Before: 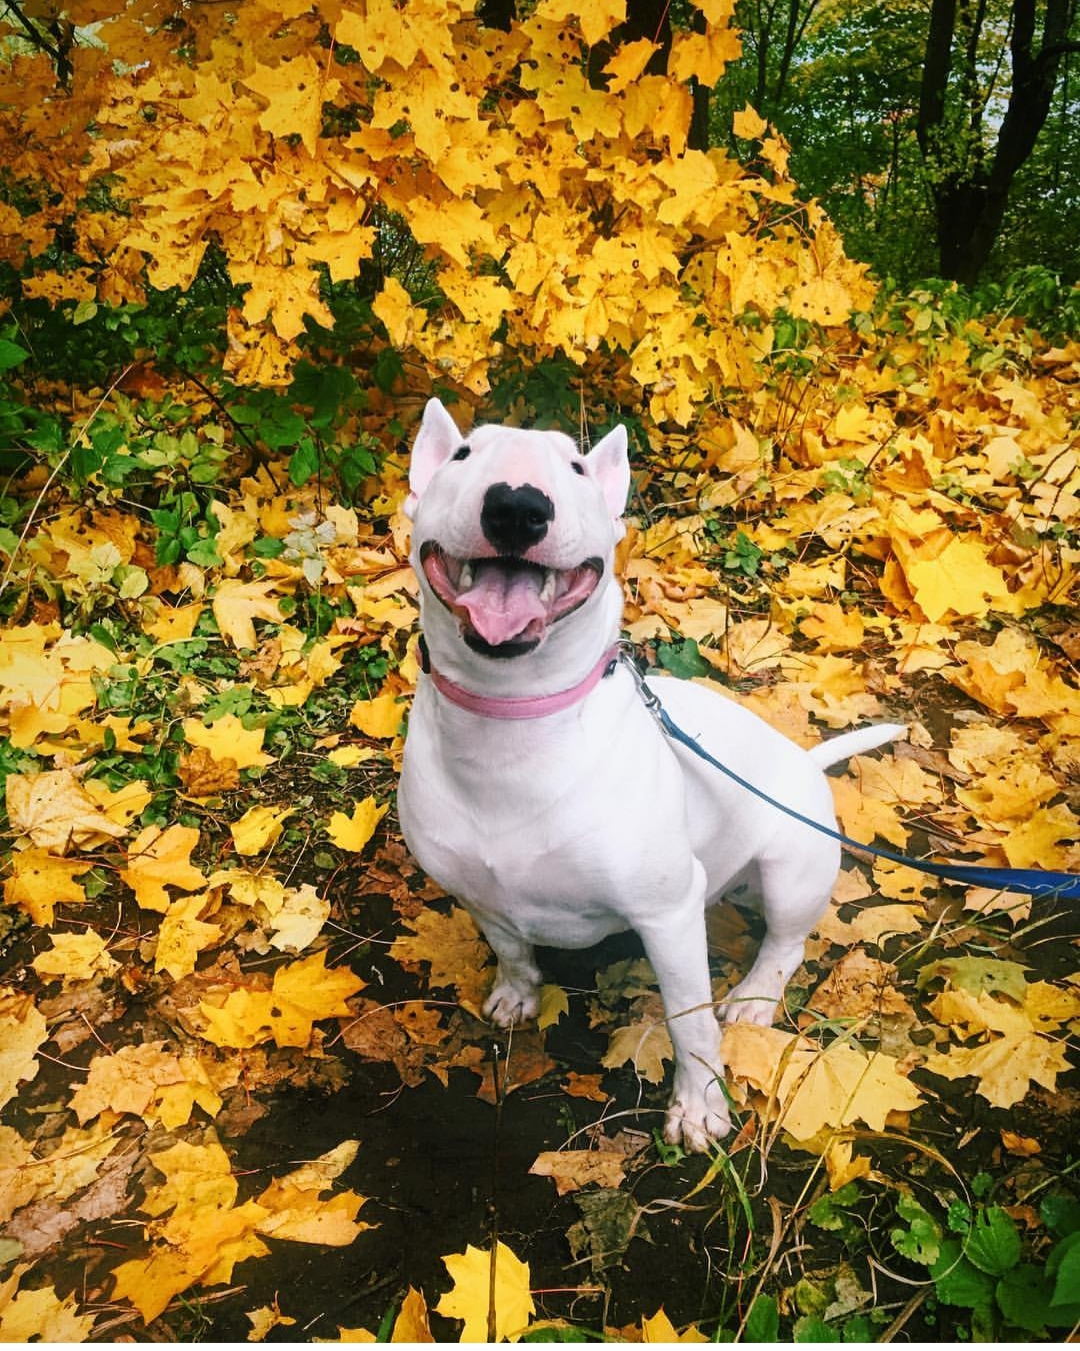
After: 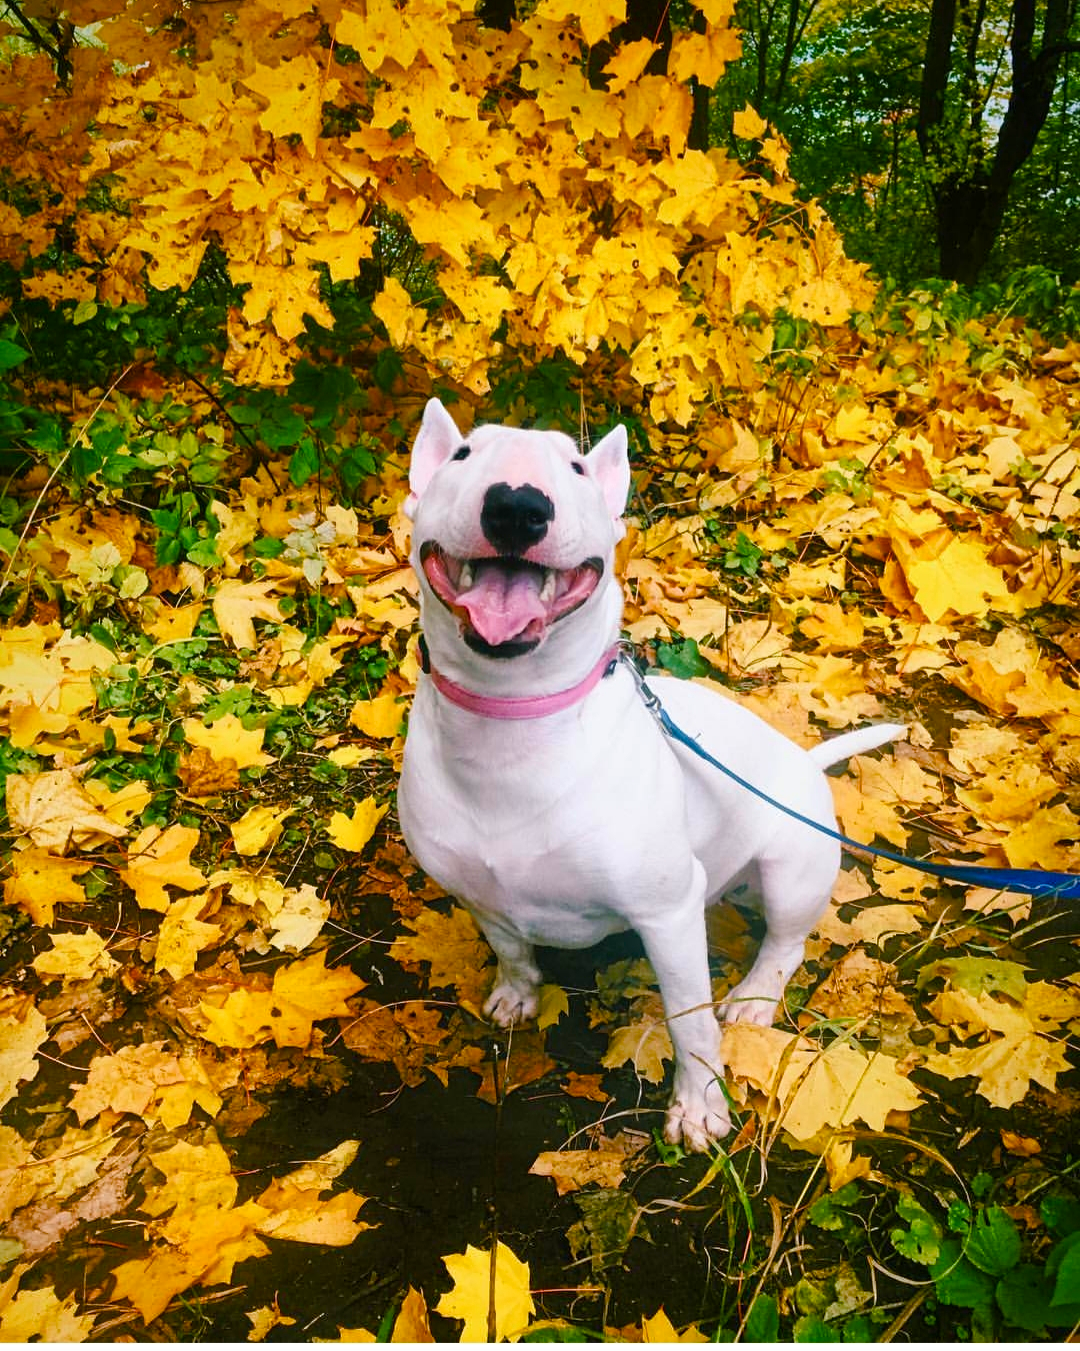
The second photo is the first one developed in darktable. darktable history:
color balance rgb: linear chroma grading › mid-tones 7.718%, perceptual saturation grading › global saturation 27.26%, perceptual saturation grading › highlights -28.627%, perceptual saturation grading › mid-tones 15.451%, perceptual saturation grading › shadows 33.788%, global vibrance 19.456%
velvia: strength 15.04%
